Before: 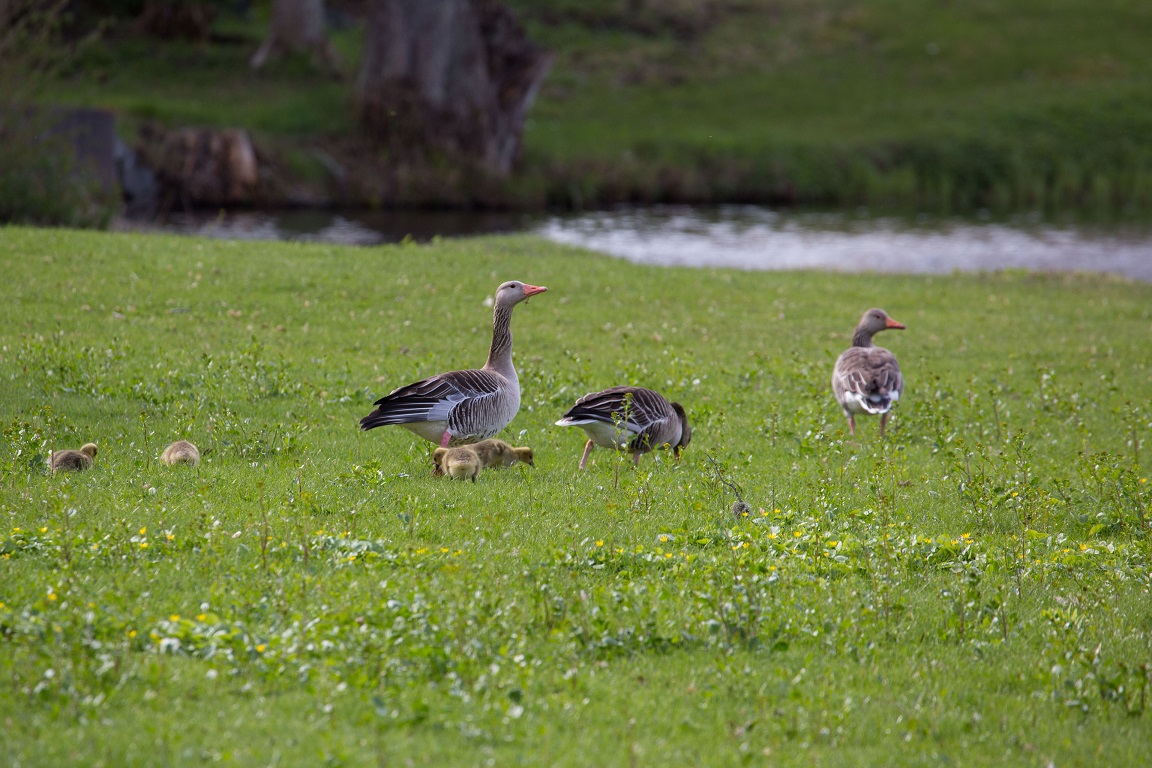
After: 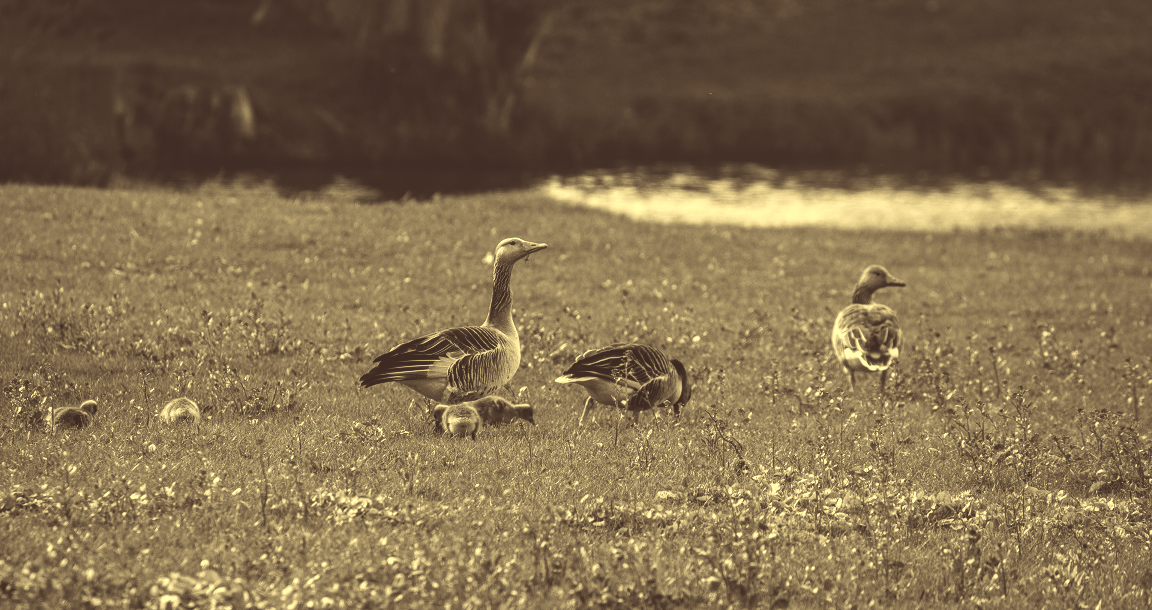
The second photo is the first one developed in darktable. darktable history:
base curve: curves: ch0 [(0, 0.036) (0.007, 0.037) (0.604, 0.887) (1, 1)], preserve colors none
local contrast: highlights 56%, shadows 51%, detail 130%, midtone range 0.457
crop and rotate: top 5.663%, bottom 14.869%
velvia: strength 15.5%
color calibration: output gray [0.21, 0.42, 0.37, 0], gray › normalize channels true, x 0.342, y 0.356, temperature 5108.81 K, gamut compression 0.026
color correction: highlights a* -0.44, highlights b* 39.83, shadows a* 9.5, shadows b* -0.186
